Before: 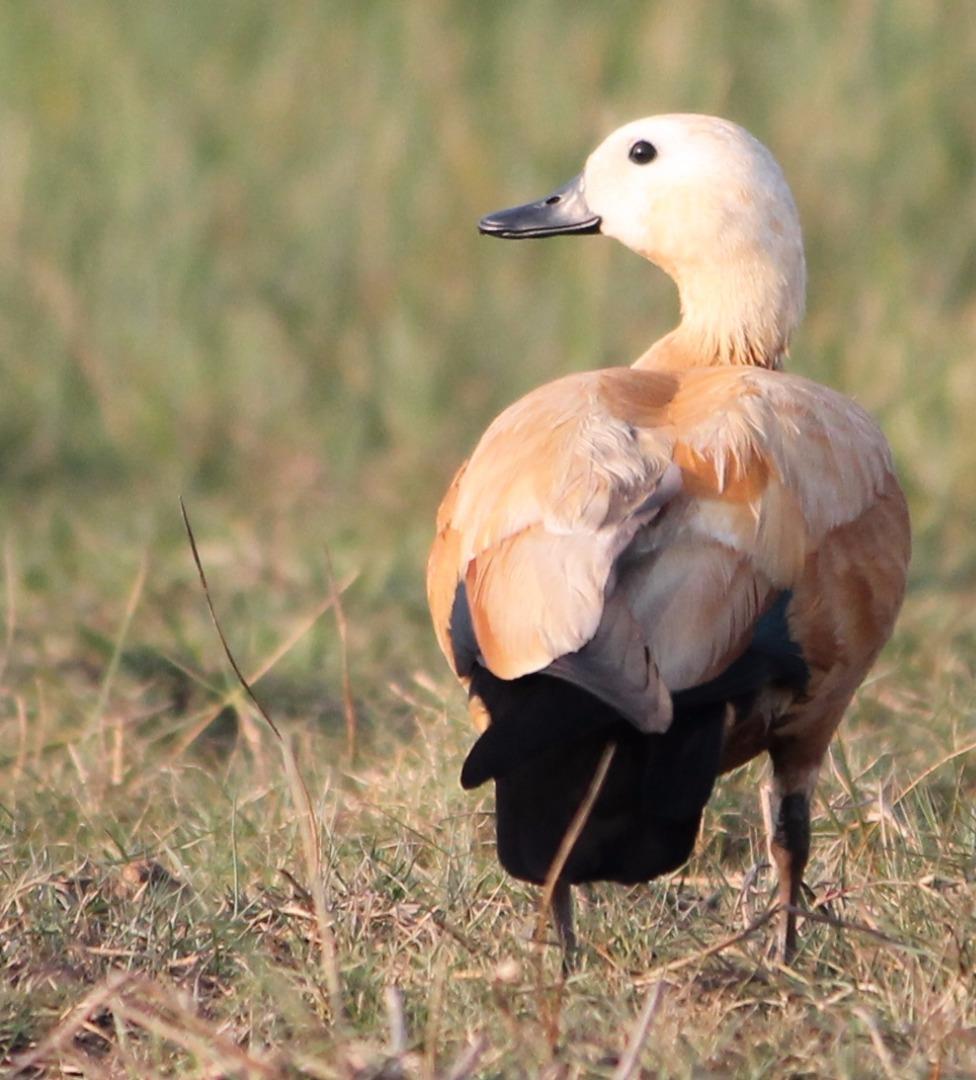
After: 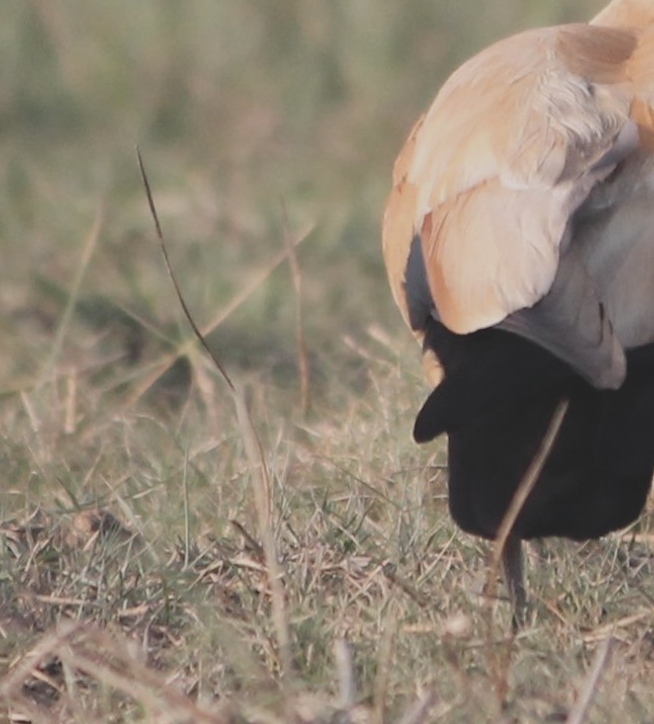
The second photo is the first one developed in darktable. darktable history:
exposure: compensate highlight preservation false
contrast brightness saturation: contrast -0.26, saturation -0.43
crop and rotate: angle -0.82°, left 3.85%, top 31.828%, right 27.992%
